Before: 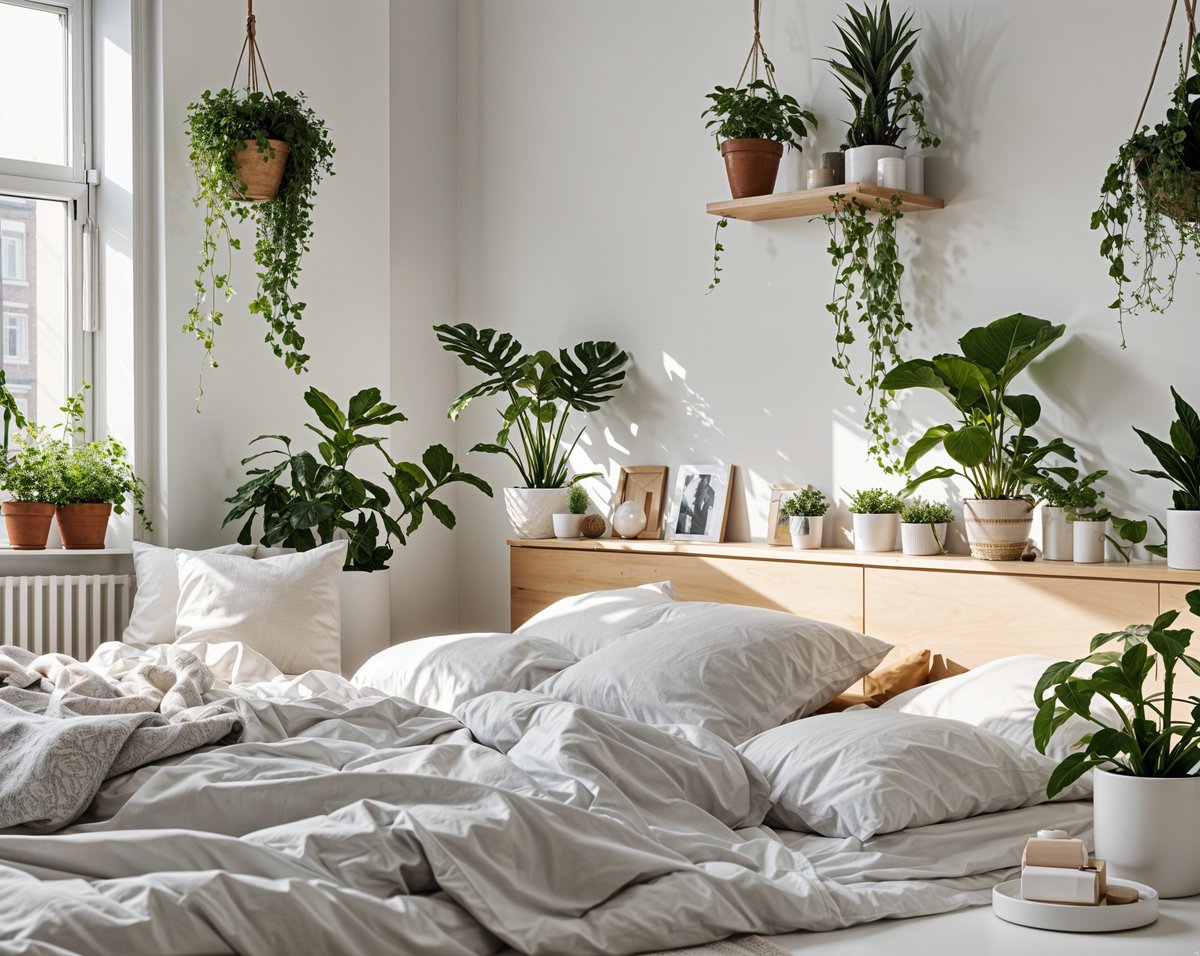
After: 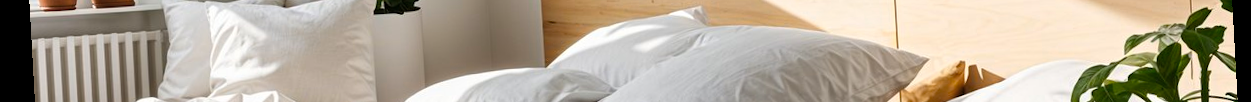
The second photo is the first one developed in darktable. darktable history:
crop and rotate: top 59.084%, bottom 30.916%
rotate and perspective: rotation -3.18°, automatic cropping off
color zones: curves: ch0 [(0, 0.558) (0.143, 0.559) (0.286, 0.529) (0.429, 0.505) (0.571, 0.5) (0.714, 0.5) (0.857, 0.5) (1, 0.558)]; ch1 [(0, 0.469) (0.01, 0.469) (0.12, 0.446) (0.248, 0.469) (0.5, 0.5) (0.748, 0.5) (0.99, 0.469) (1, 0.469)]
color balance: output saturation 120%
